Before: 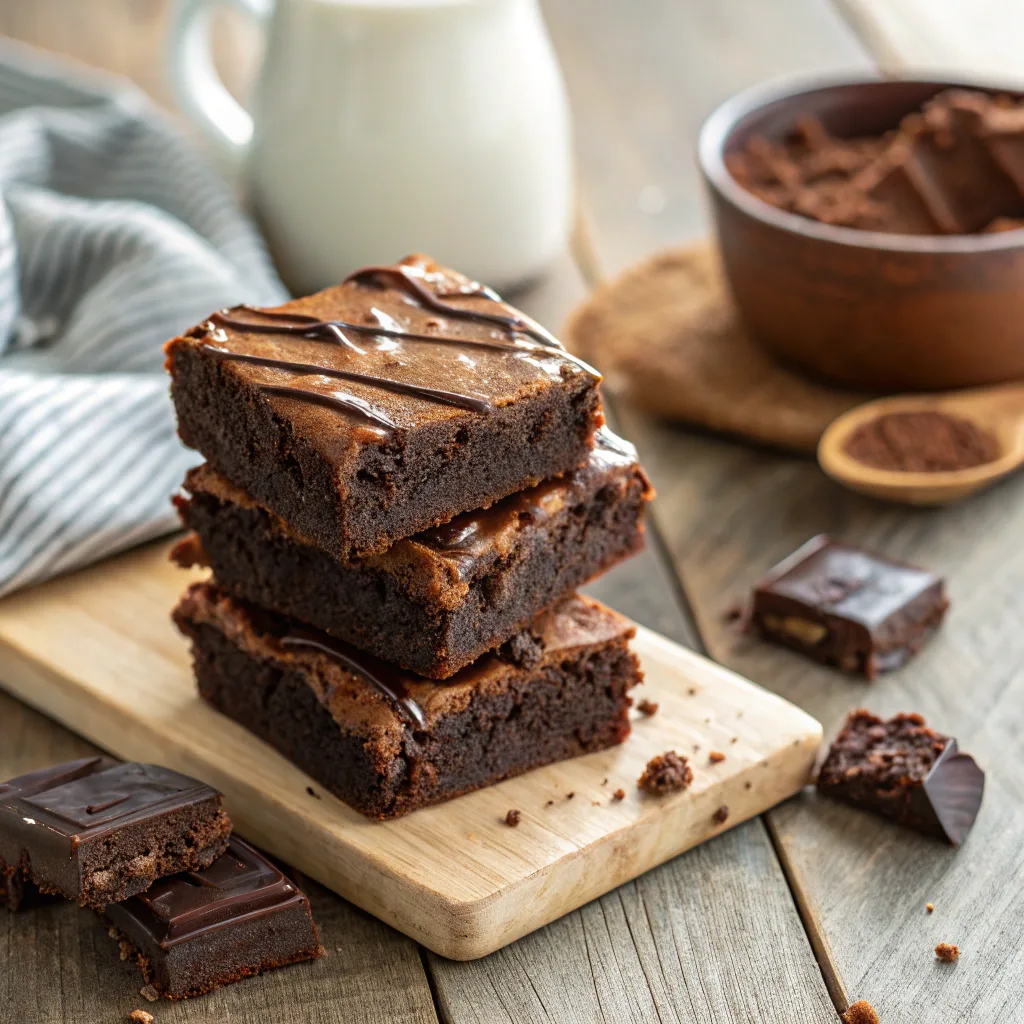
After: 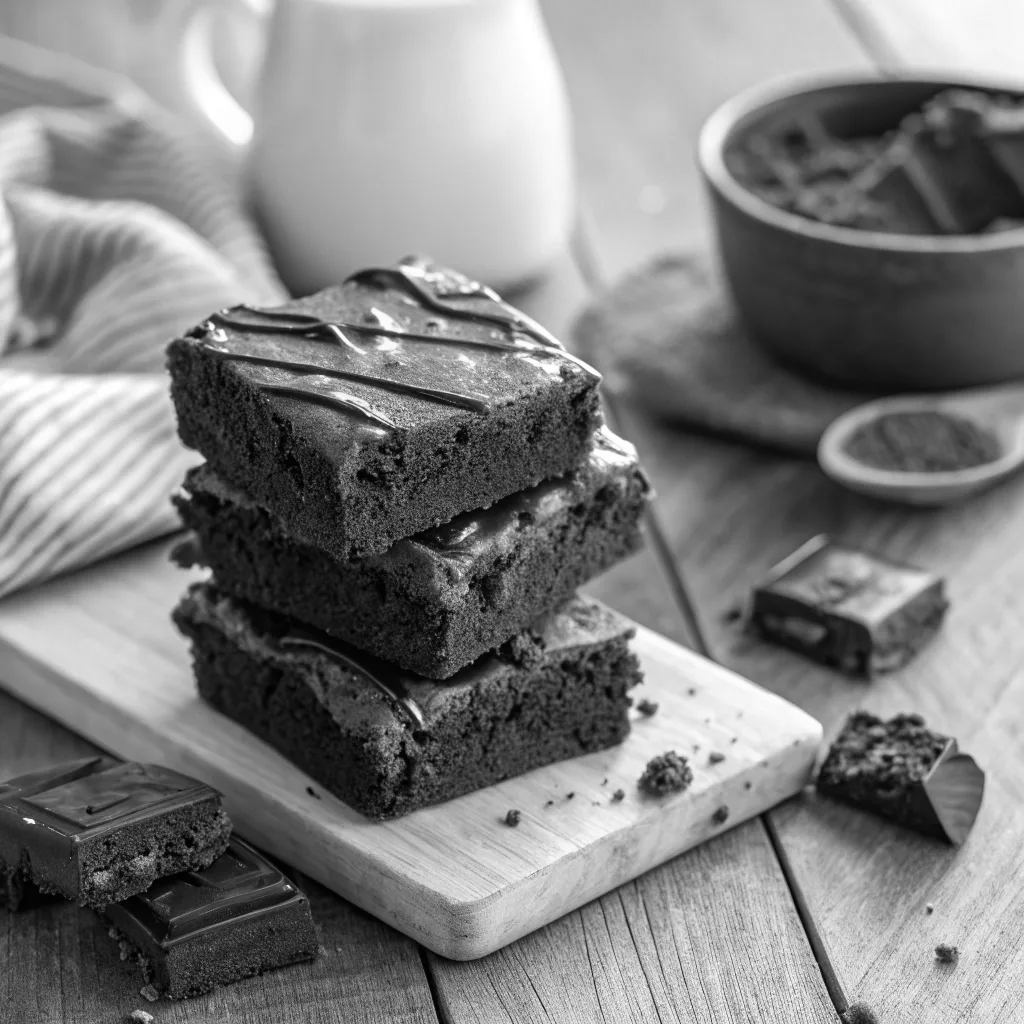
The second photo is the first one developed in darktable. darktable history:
monochrome: on, module defaults
exposure: compensate highlight preservation false
